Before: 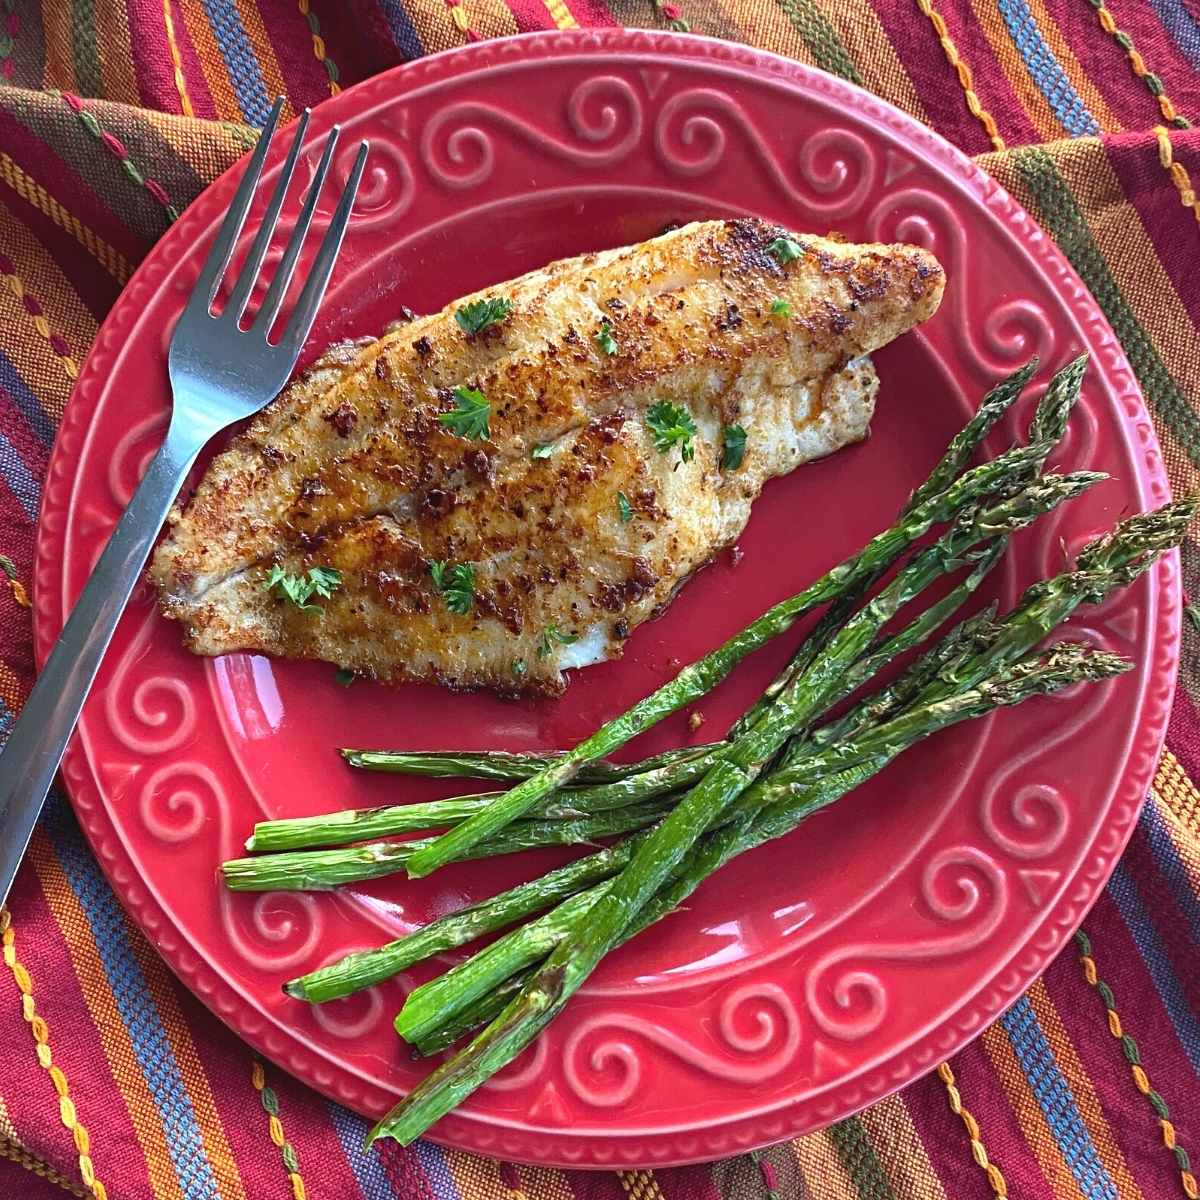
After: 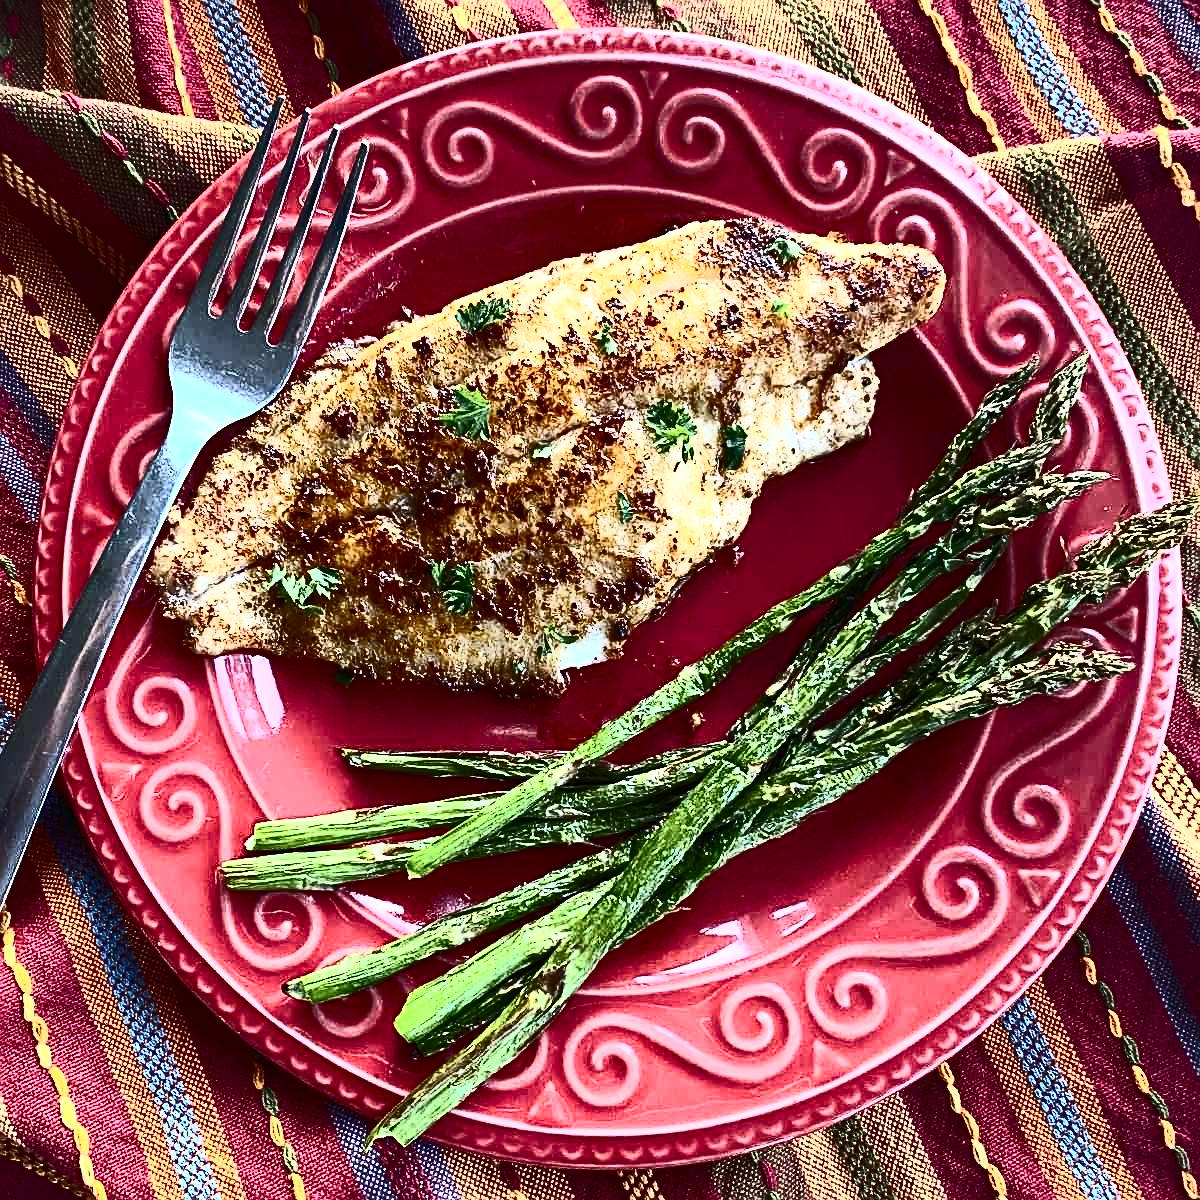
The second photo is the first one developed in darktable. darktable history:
contrast brightness saturation: contrast 0.93, brightness 0.2
sharpen: on, module defaults
